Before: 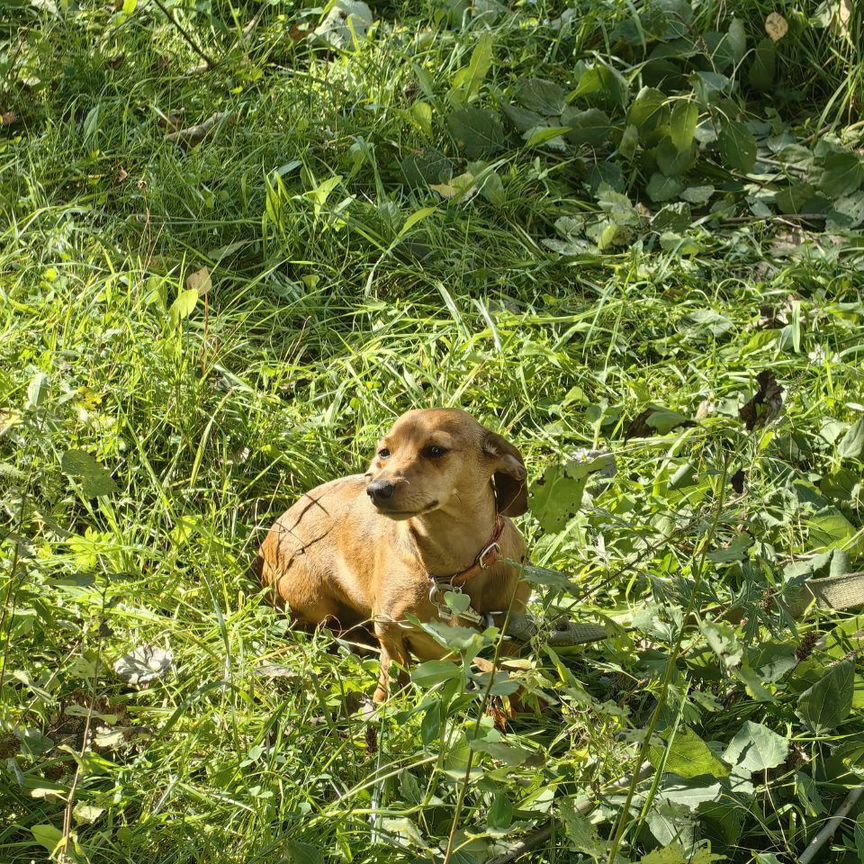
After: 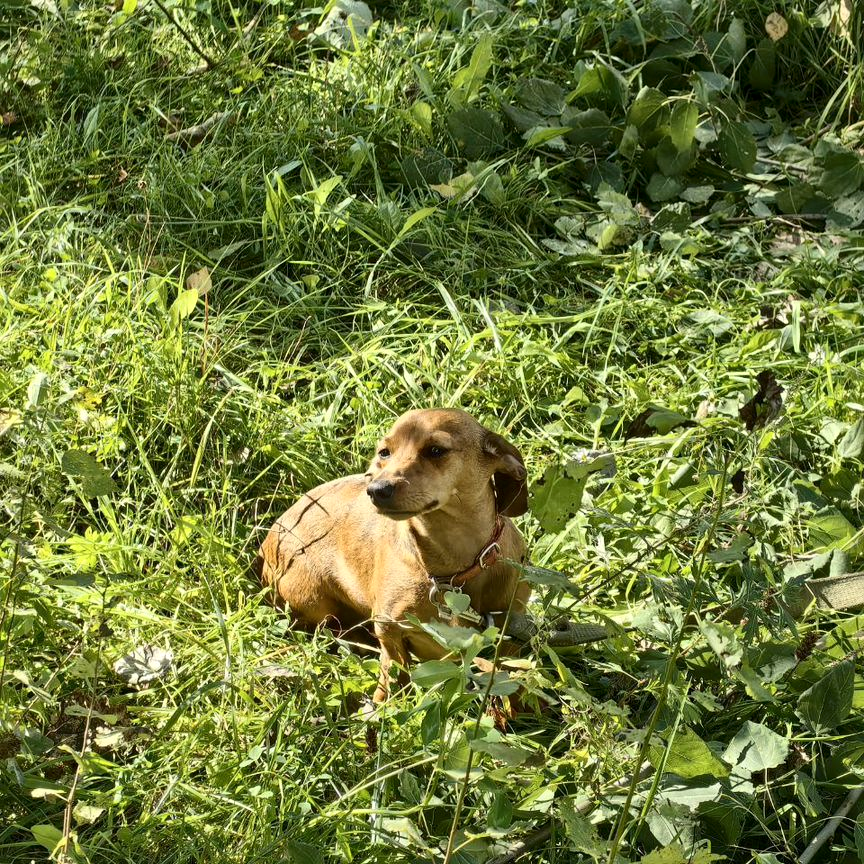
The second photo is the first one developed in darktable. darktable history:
contrast brightness saturation: contrast 0.145
local contrast: mode bilateral grid, contrast 20, coarseness 49, detail 130%, midtone range 0.2
